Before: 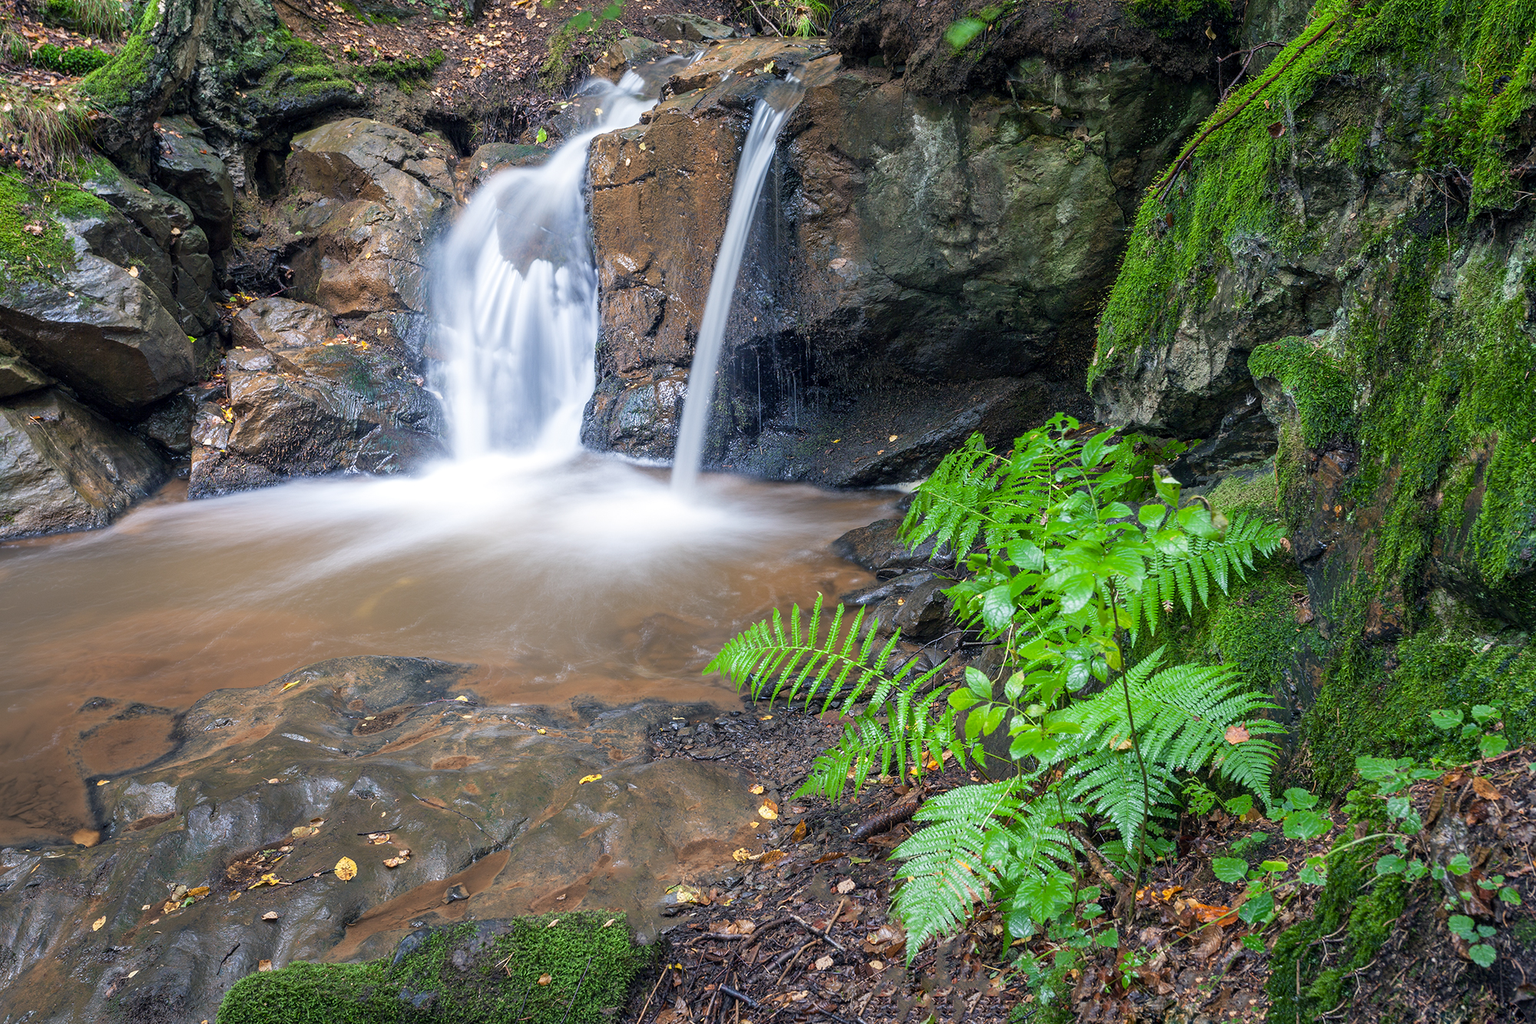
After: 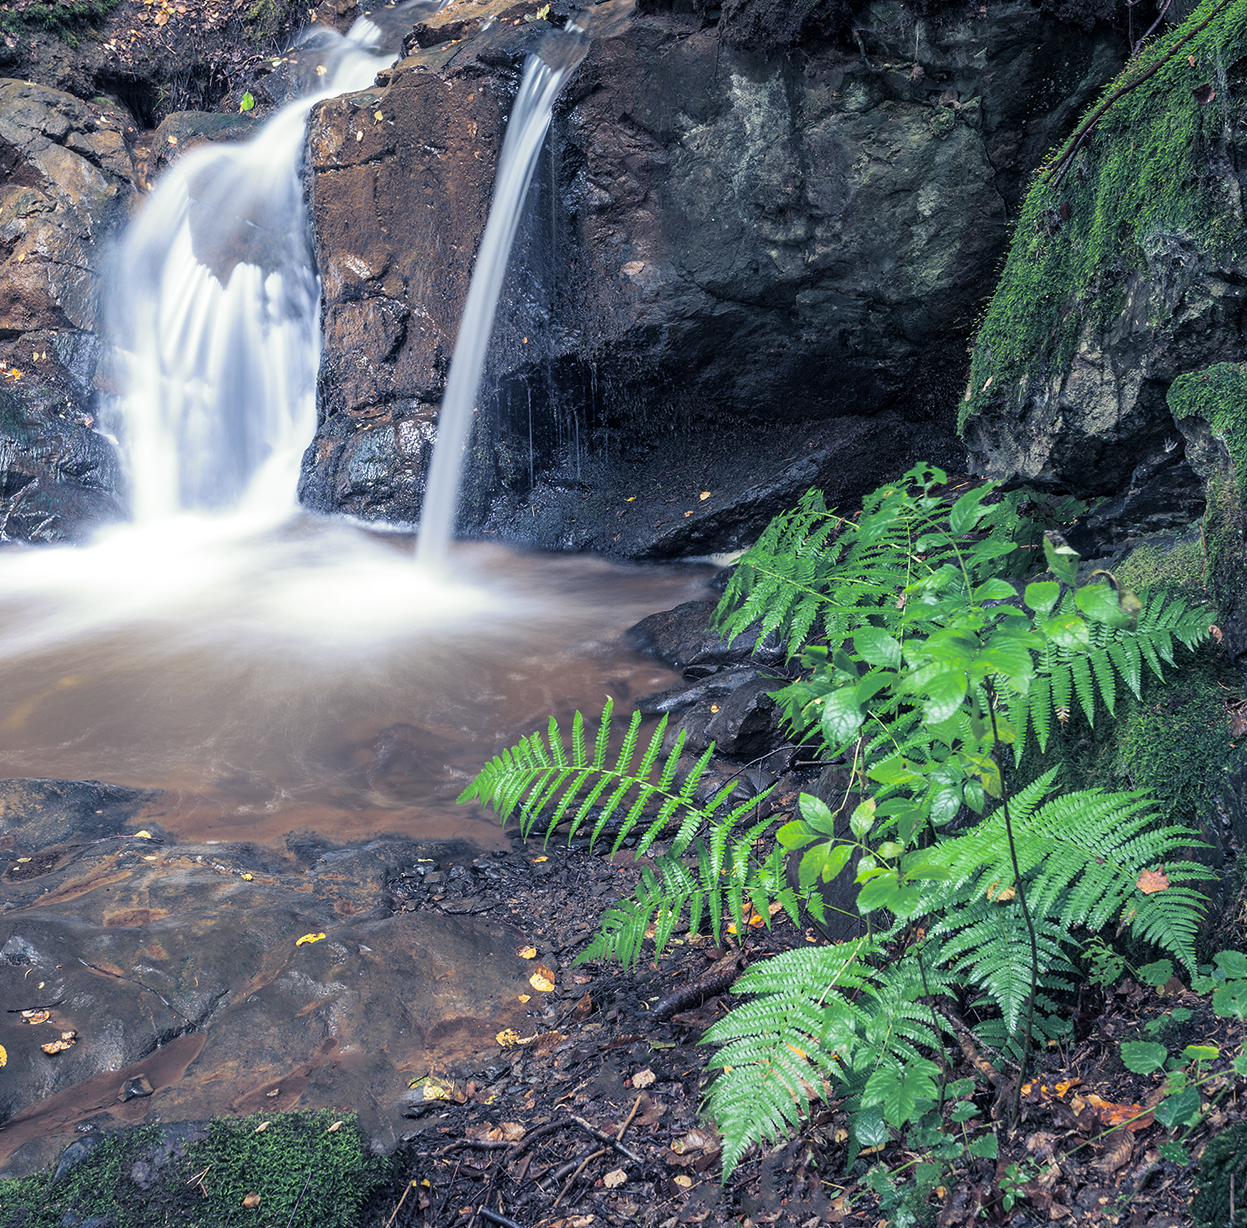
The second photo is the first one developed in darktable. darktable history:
crop and rotate: left 22.918%, top 5.629%, right 14.711%, bottom 2.247%
split-toning: shadows › hue 230.4°
white balance: emerald 1
